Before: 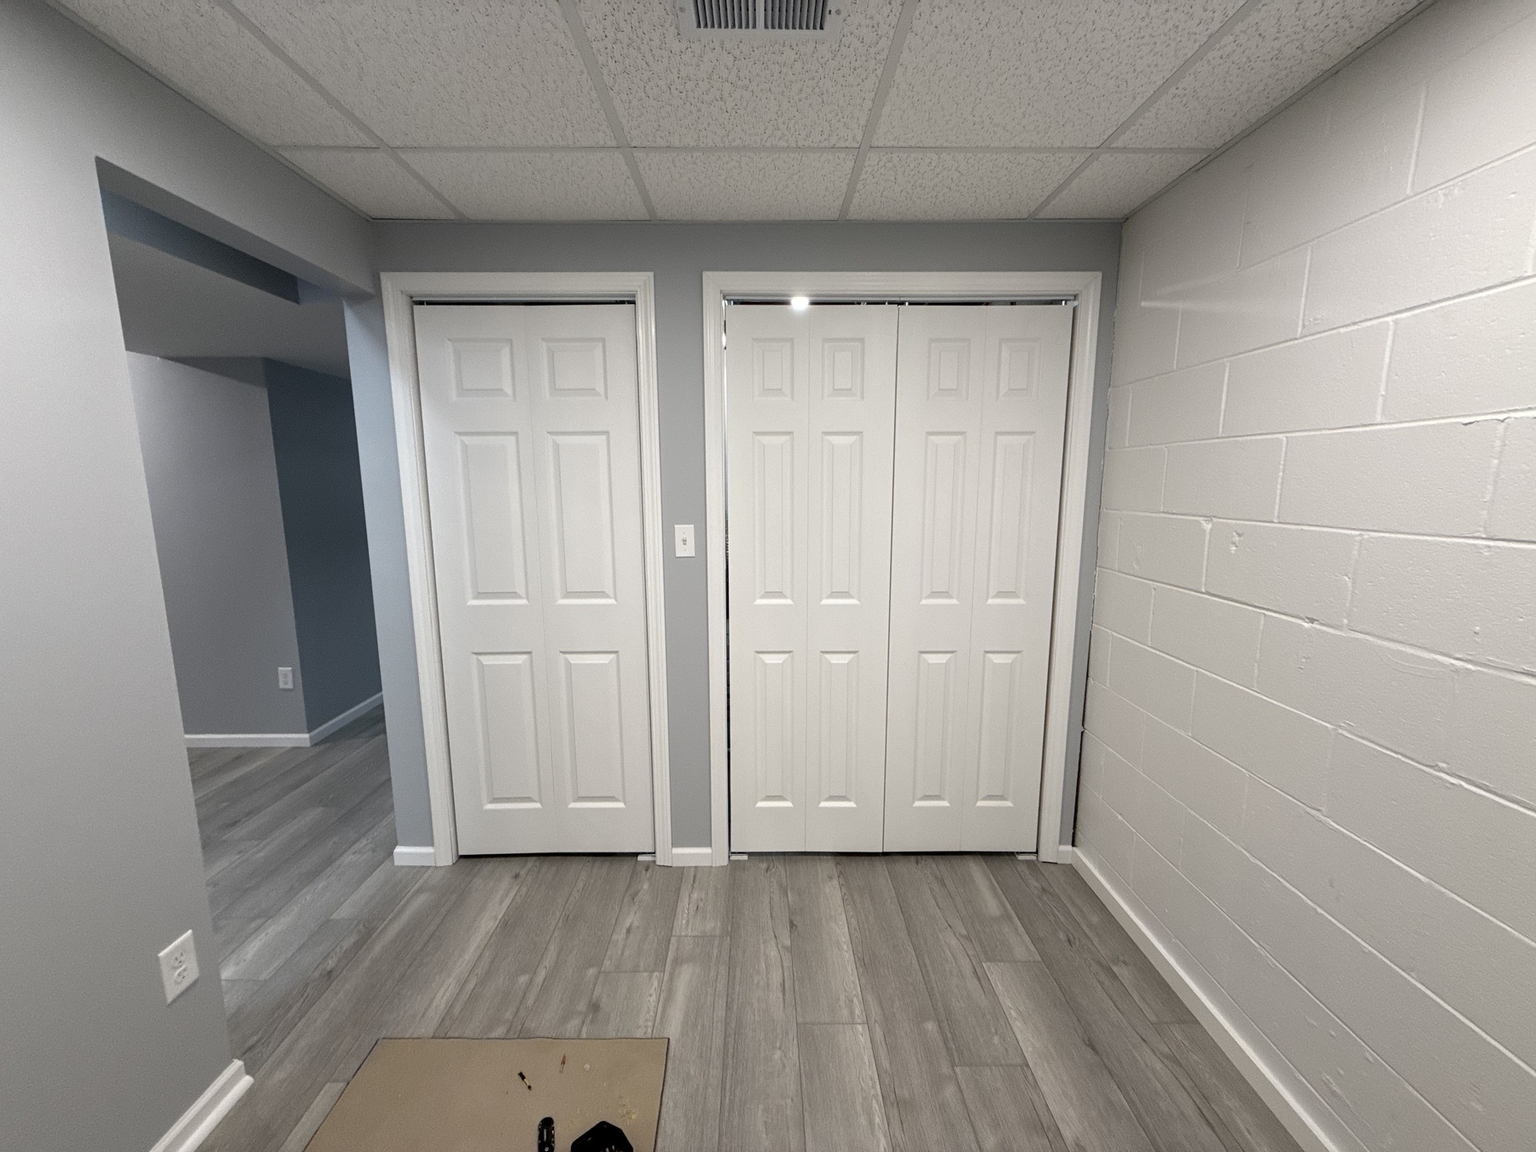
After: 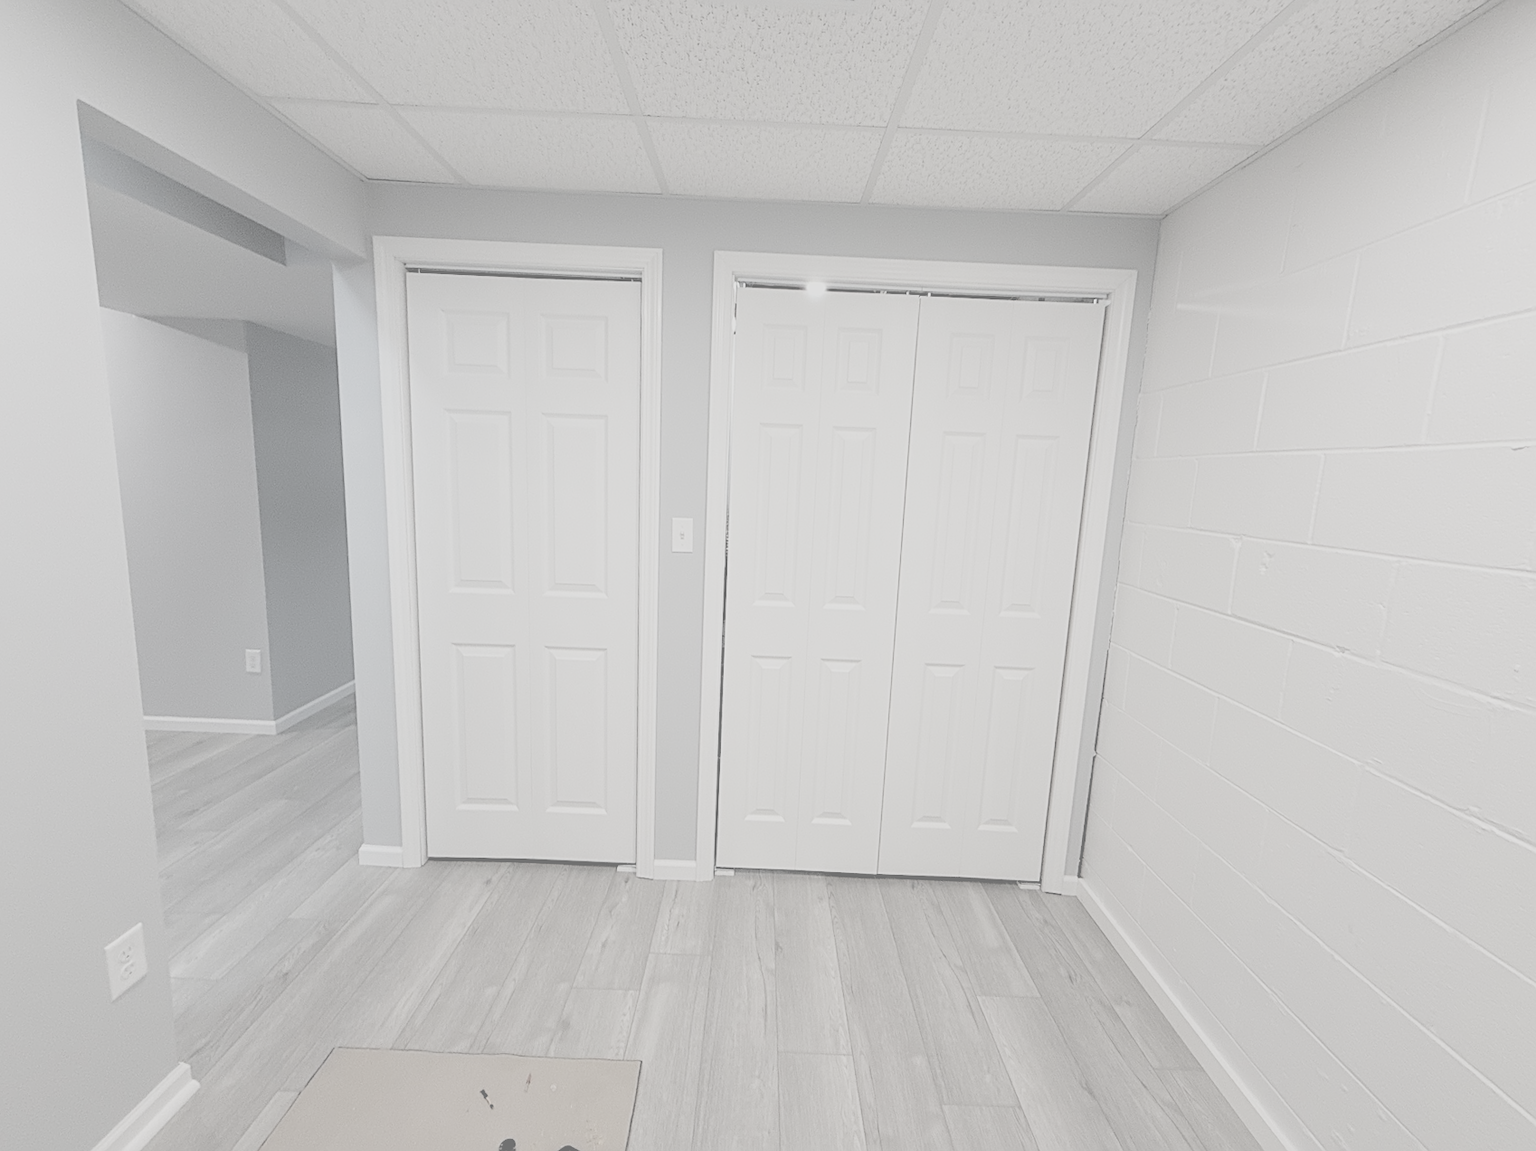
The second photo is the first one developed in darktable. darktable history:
contrast brightness saturation: contrast -0.31, brightness 0.751, saturation -0.8
filmic rgb: black relative exposure -16 EV, white relative exposure 6.91 EV, hardness 4.66
crop and rotate: angle -2.62°
sharpen: on, module defaults
